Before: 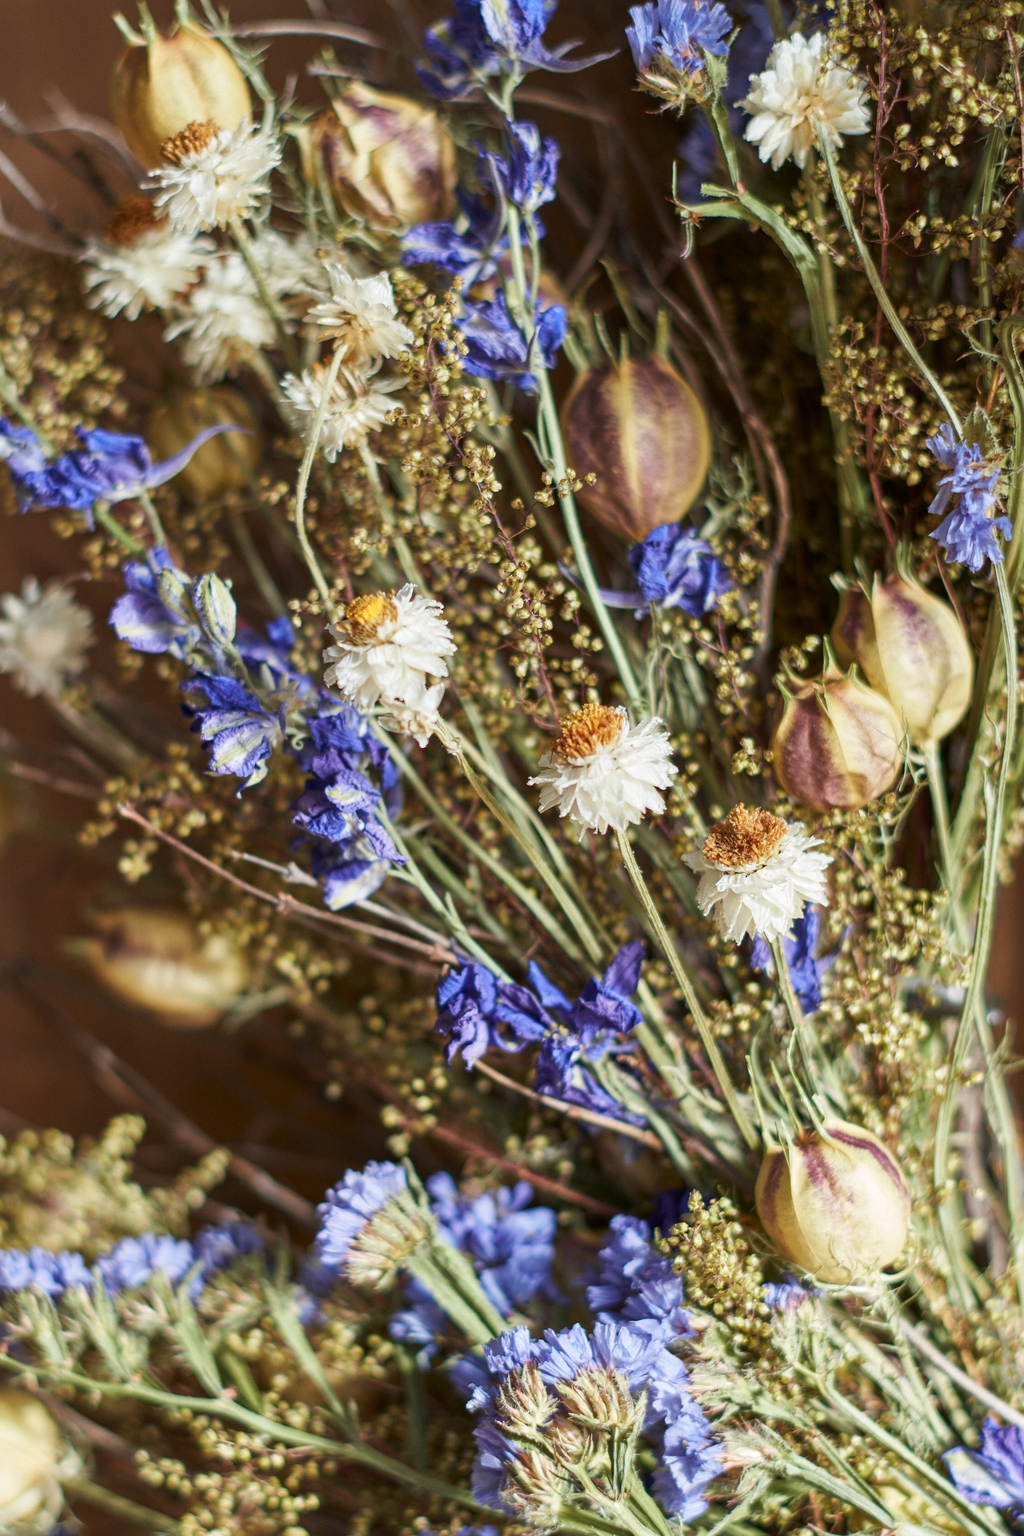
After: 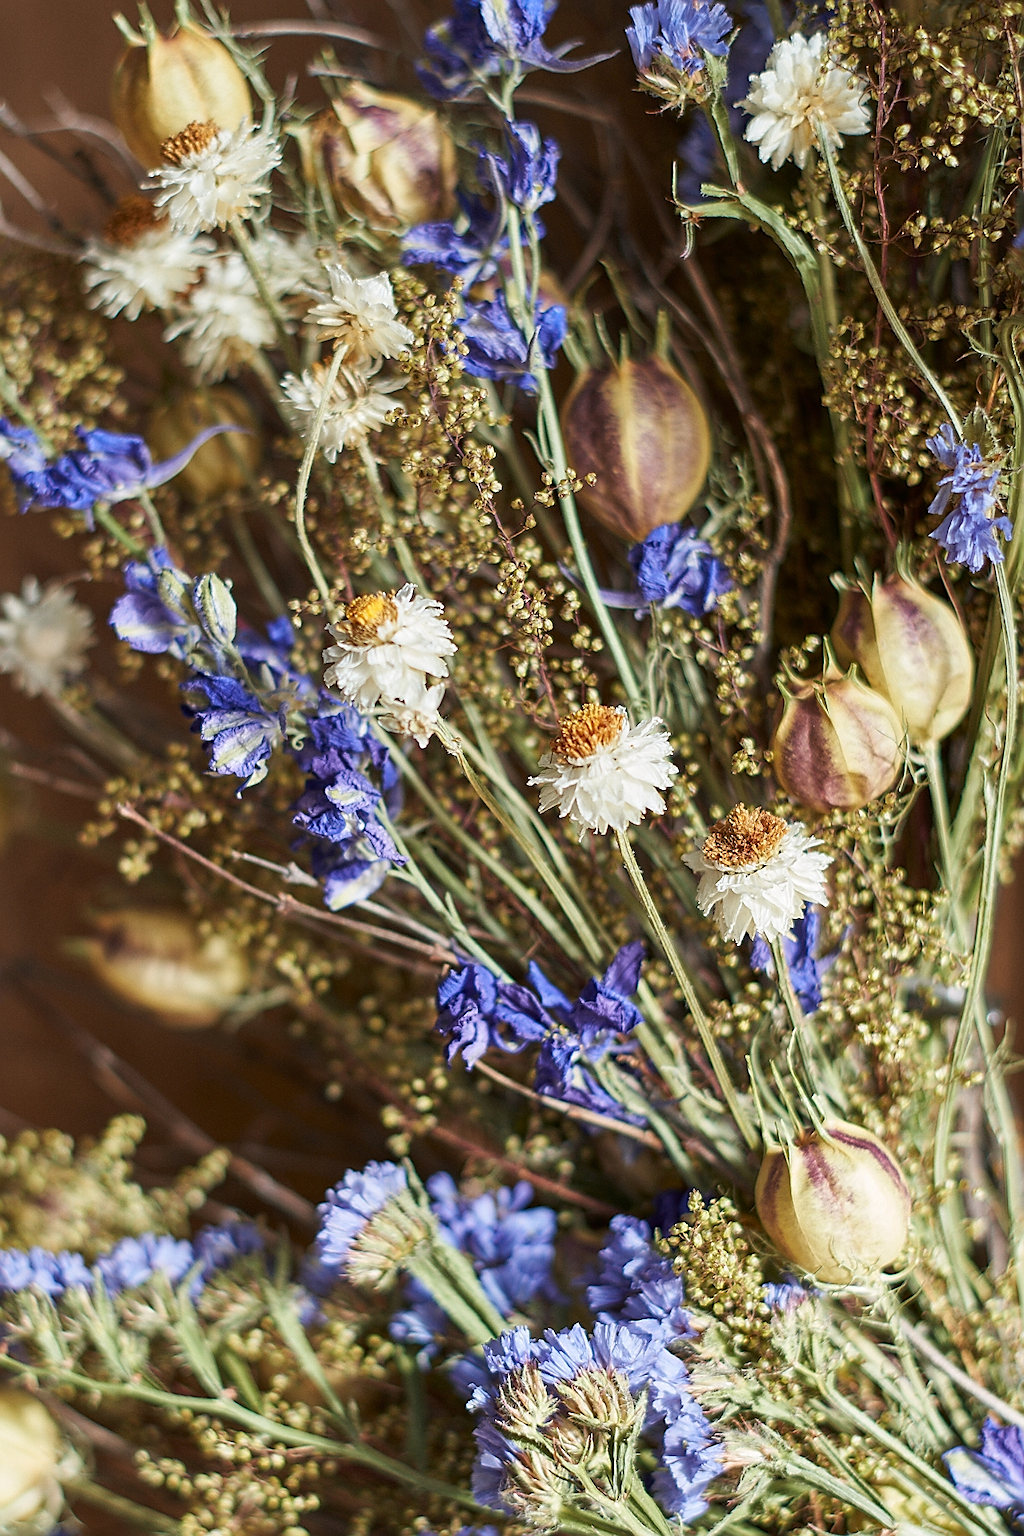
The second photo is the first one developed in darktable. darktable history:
sharpen: radius 1.425, amount 1.242, threshold 0.832
